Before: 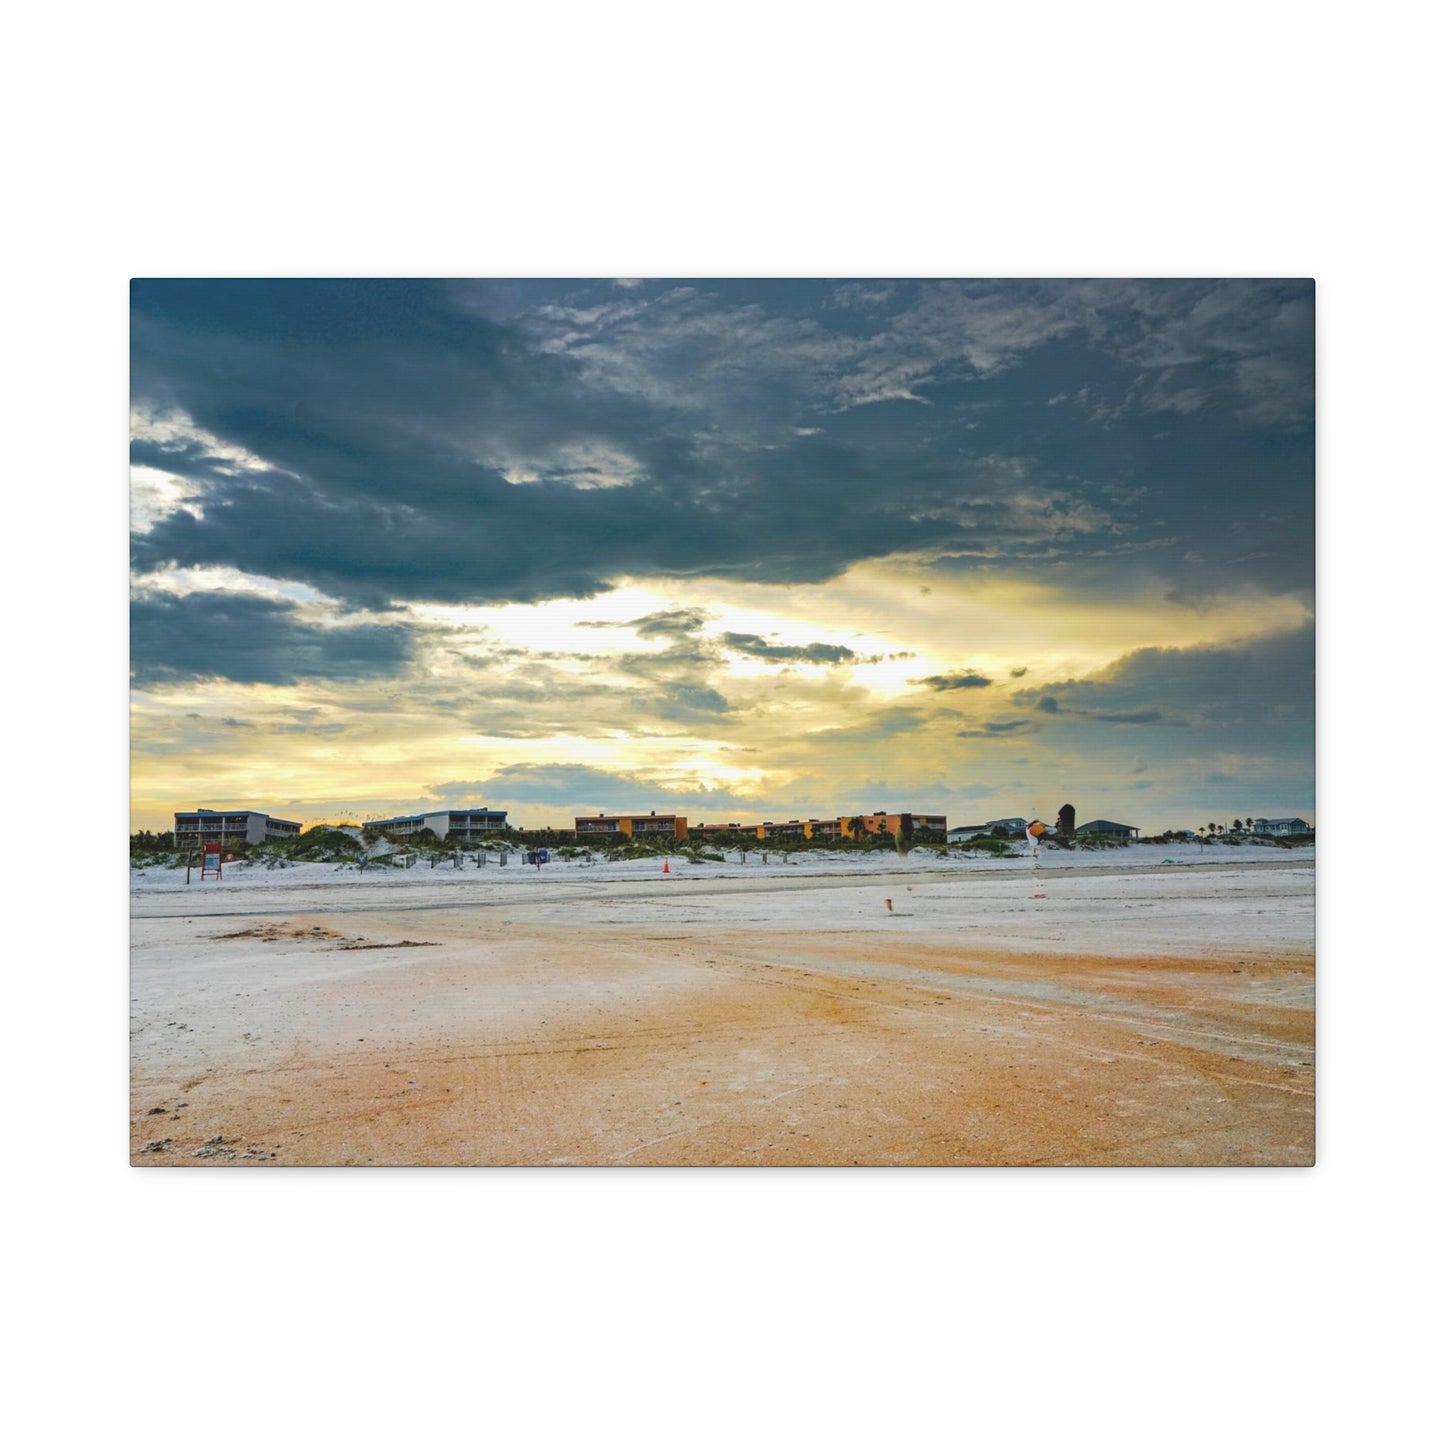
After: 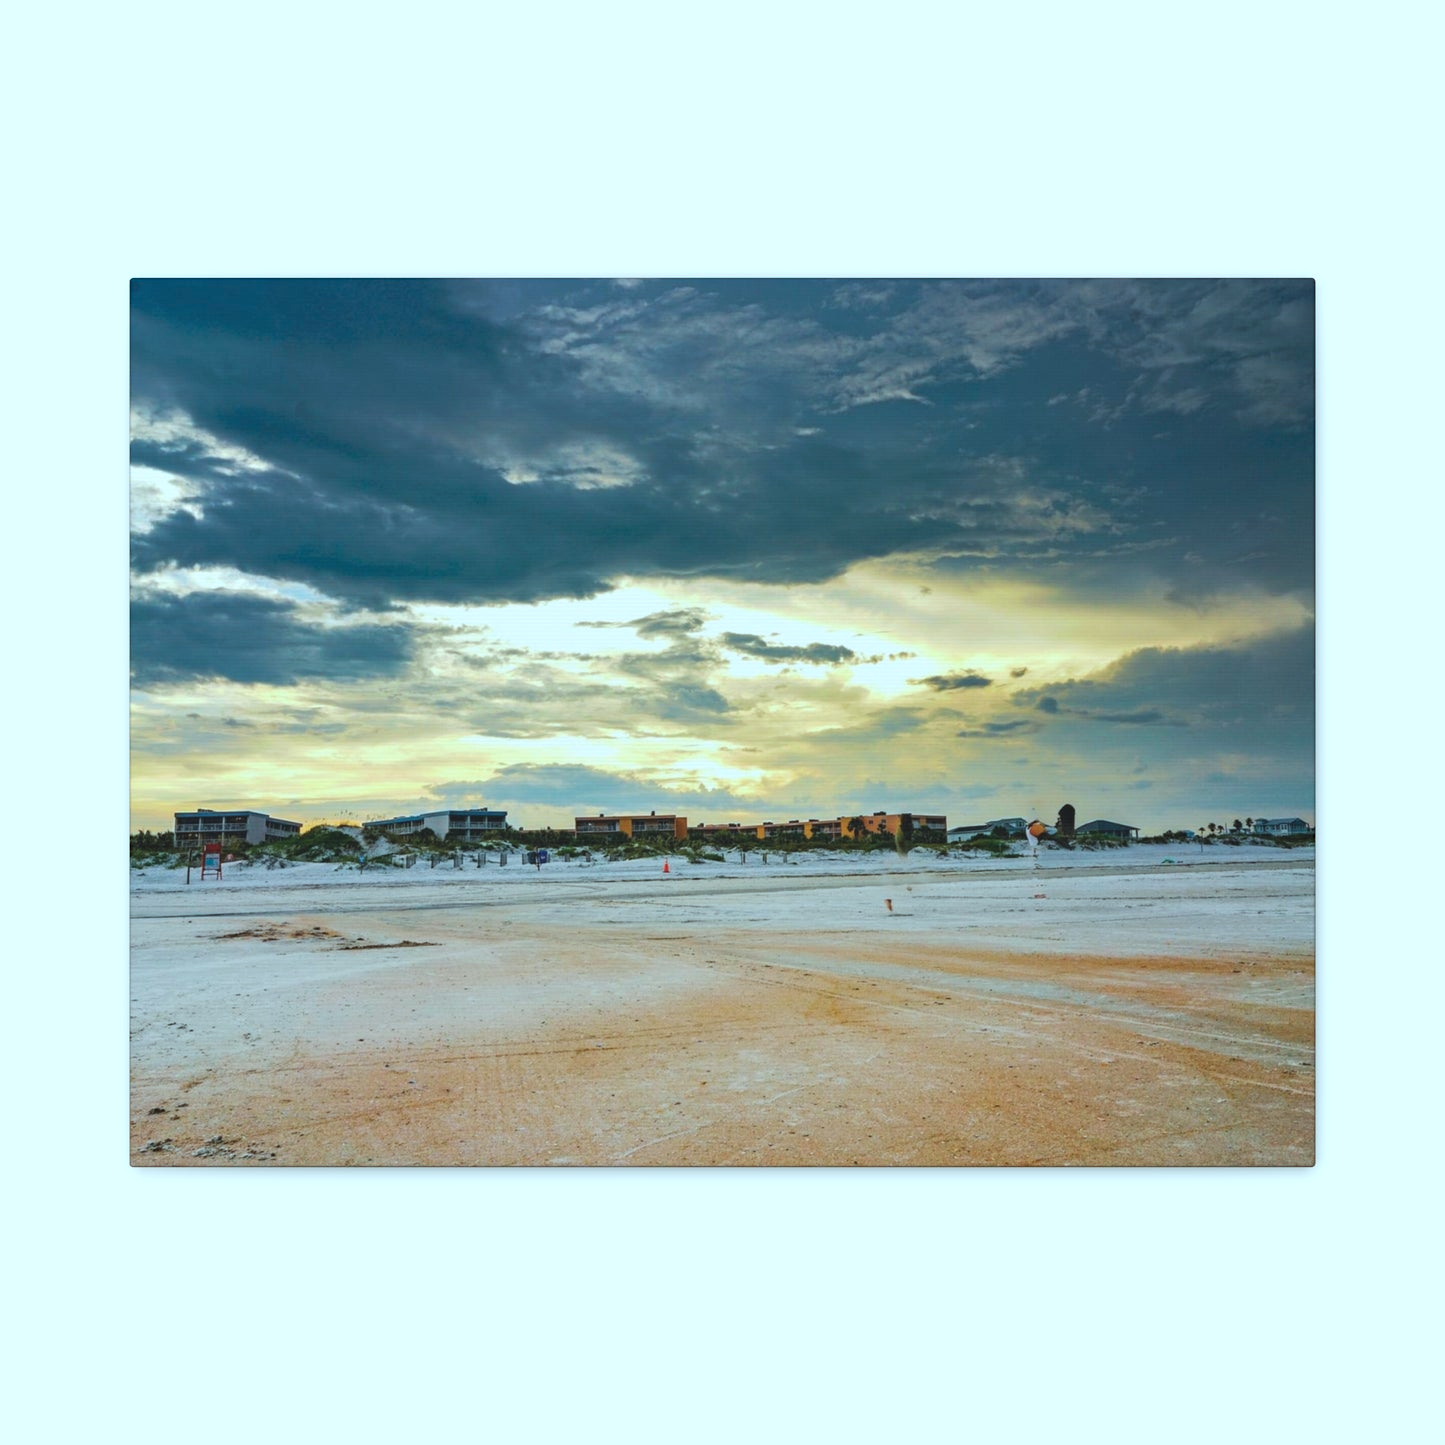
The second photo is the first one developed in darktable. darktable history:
color correction: highlights a* -10.03, highlights b* -9.7
